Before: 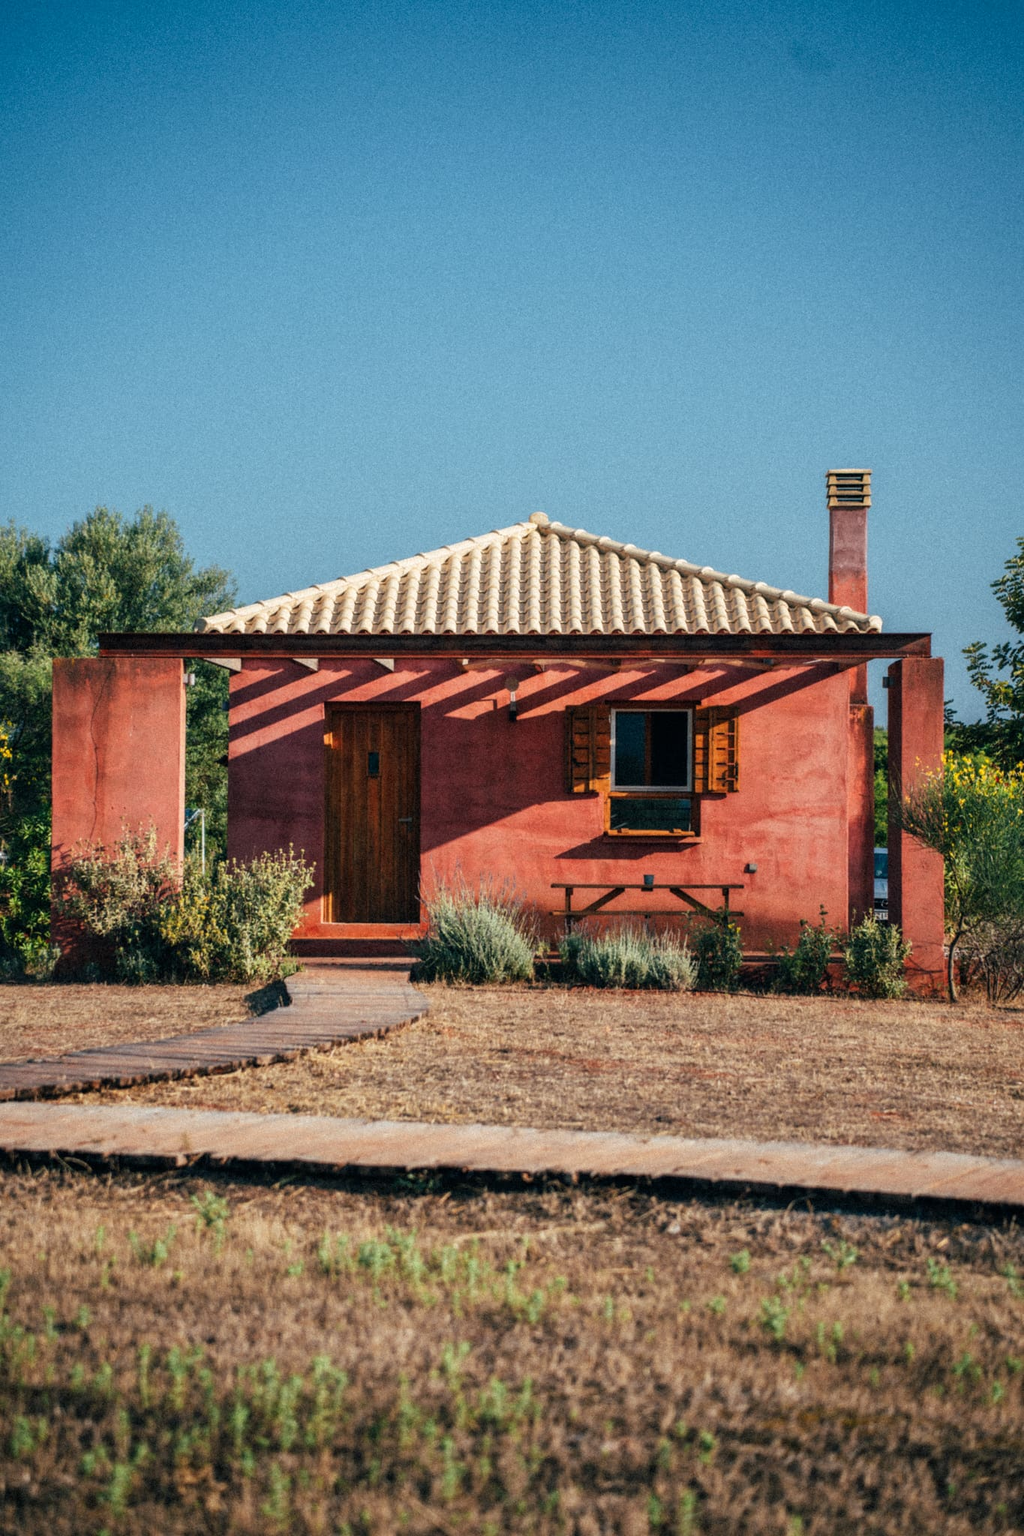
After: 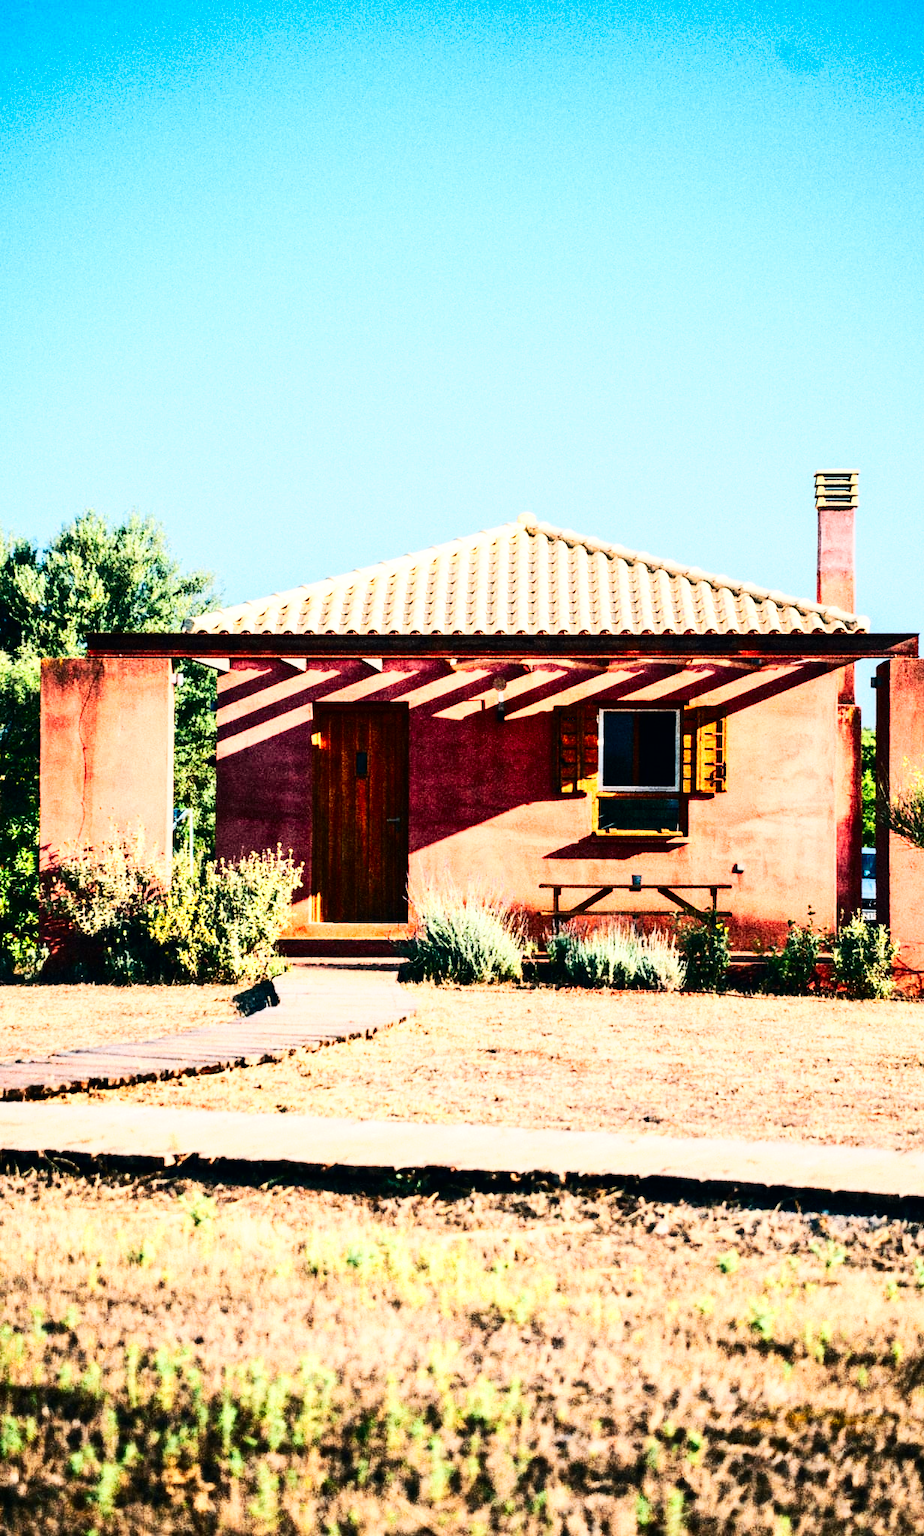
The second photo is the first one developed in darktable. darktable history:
base curve: curves: ch0 [(0, 0) (0.032, 0.025) (0.121, 0.166) (0.206, 0.329) (0.605, 0.79) (1, 1)], preserve colors none
crop and rotate: left 1.205%, right 8.437%
tone curve: curves: ch0 [(0, 0.003) (0.044, 0.032) (0.12, 0.089) (0.197, 0.168) (0.281, 0.273) (0.468, 0.548) (0.588, 0.71) (0.701, 0.815) (0.86, 0.922) (1, 0.982)]; ch1 [(0, 0) (0.247, 0.215) (0.433, 0.382) (0.466, 0.426) (0.493, 0.481) (0.501, 0.5) (0.517, 0.524) (0.557, 0.582) (0.598, 0.651) (0.671, 0.735) (0.796, 0.85) (1, 1)]; ch2 [(0, 0) (0.249, 0.216) (0.357, 0.317) (0.448, 0.432) (0.478, 0.492) (0.498, 0.499) (0.517, 0.53) (0.537, 0.57) (0.569, 0.623) (0.61, 0.663) (0.706, 0.75) (0.808, 0.809) (0.991, 0.968)]
contrast brightness saturation: contrast 0.203, brightness -0.109, saturation 0.097
exposure: black level correction 0, exposure 0.95 EV, compensate exposure bias true, compensate highlight preservation false
